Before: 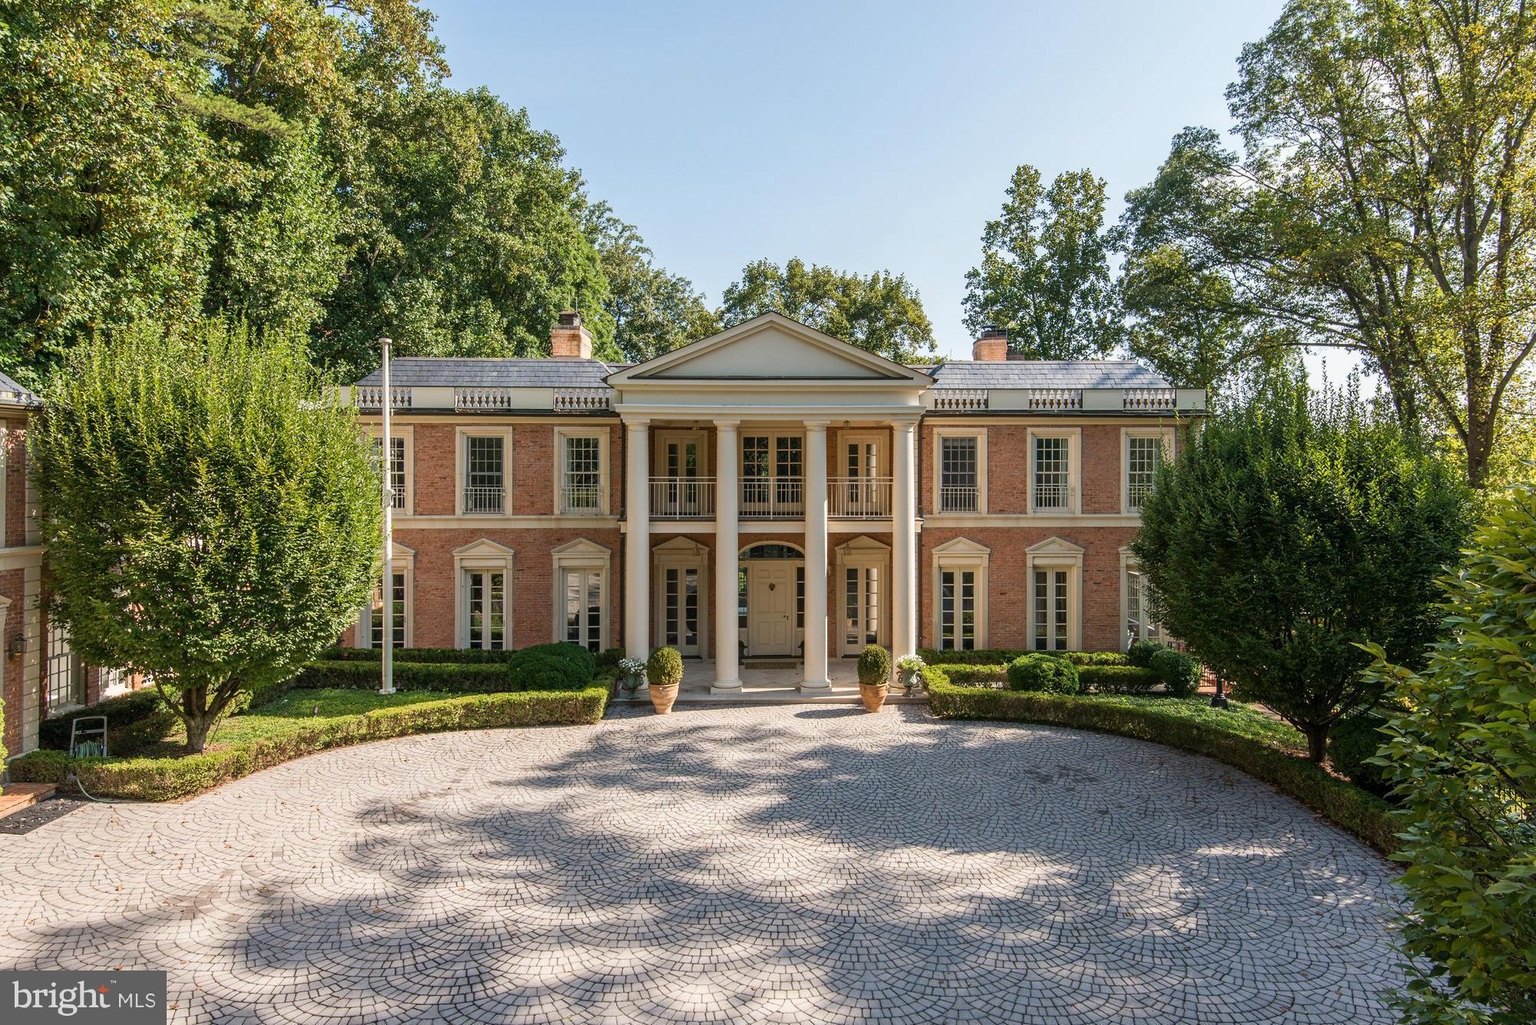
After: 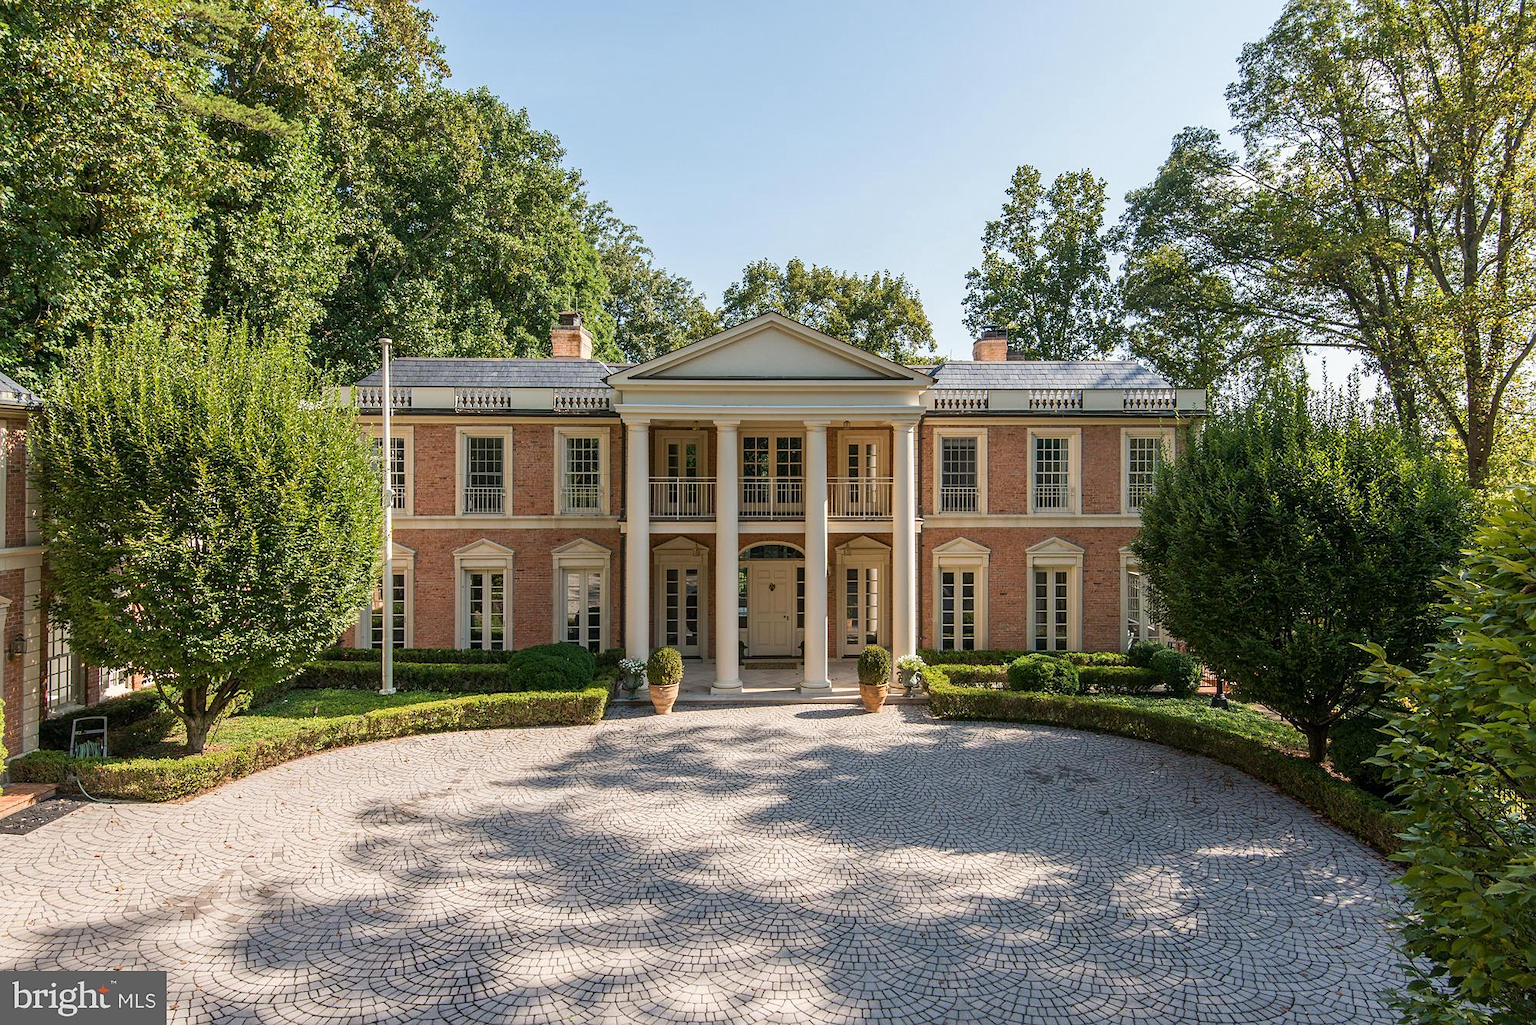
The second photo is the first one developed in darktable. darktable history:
sharpen: radius 1.244, amount 0.29, threshold 0.121
